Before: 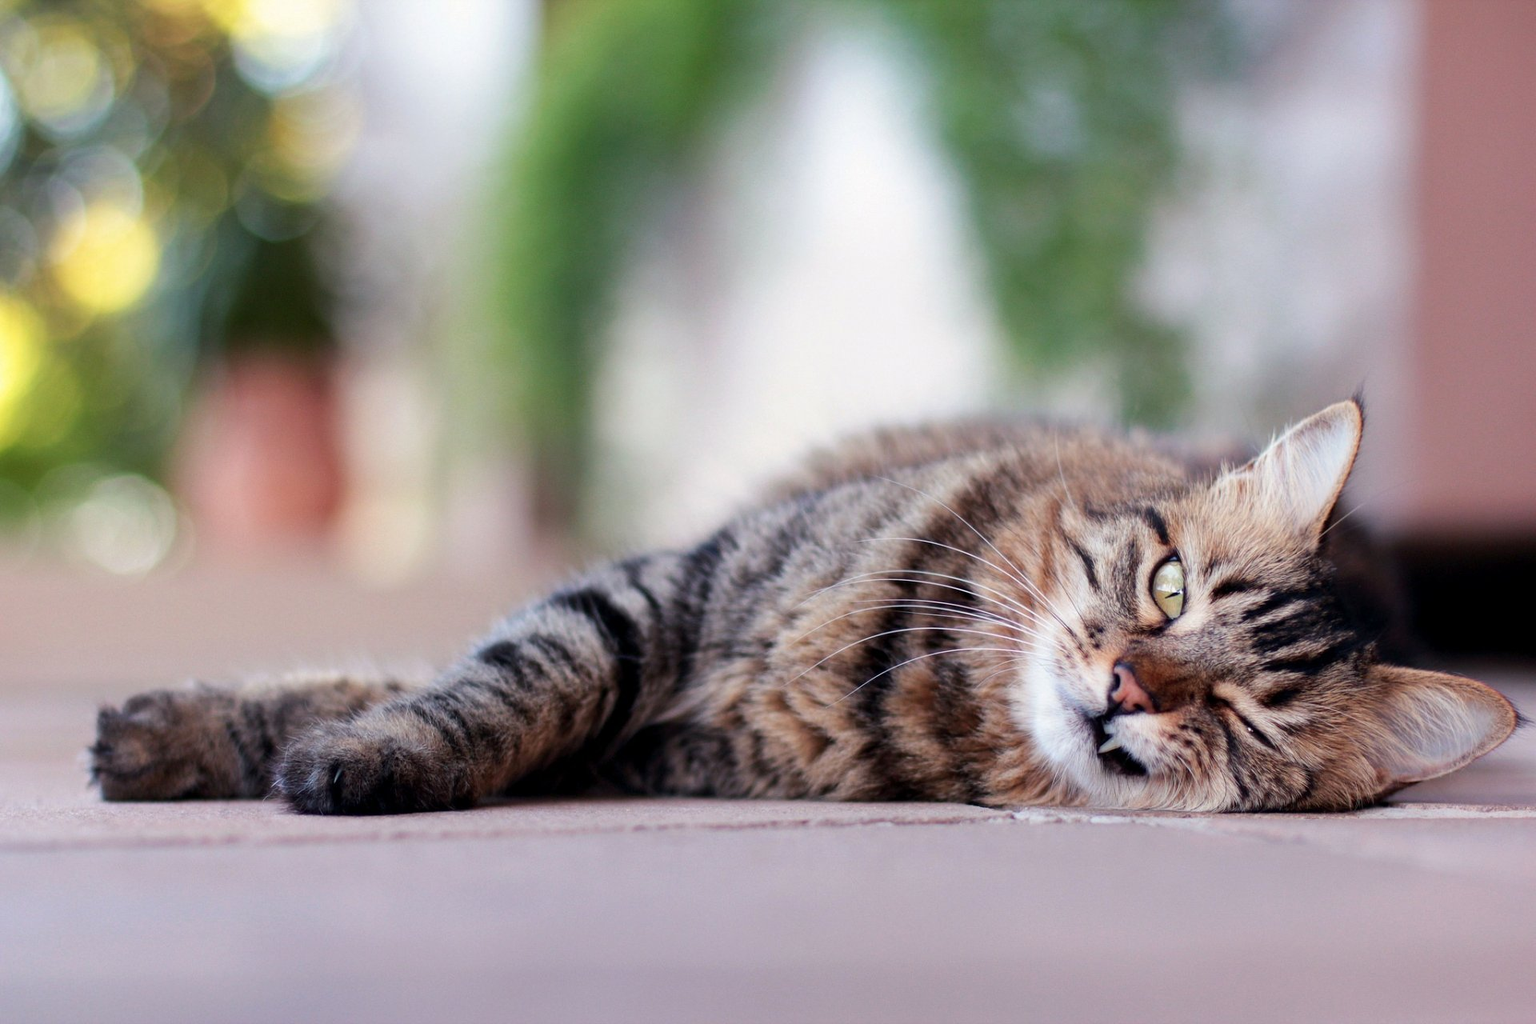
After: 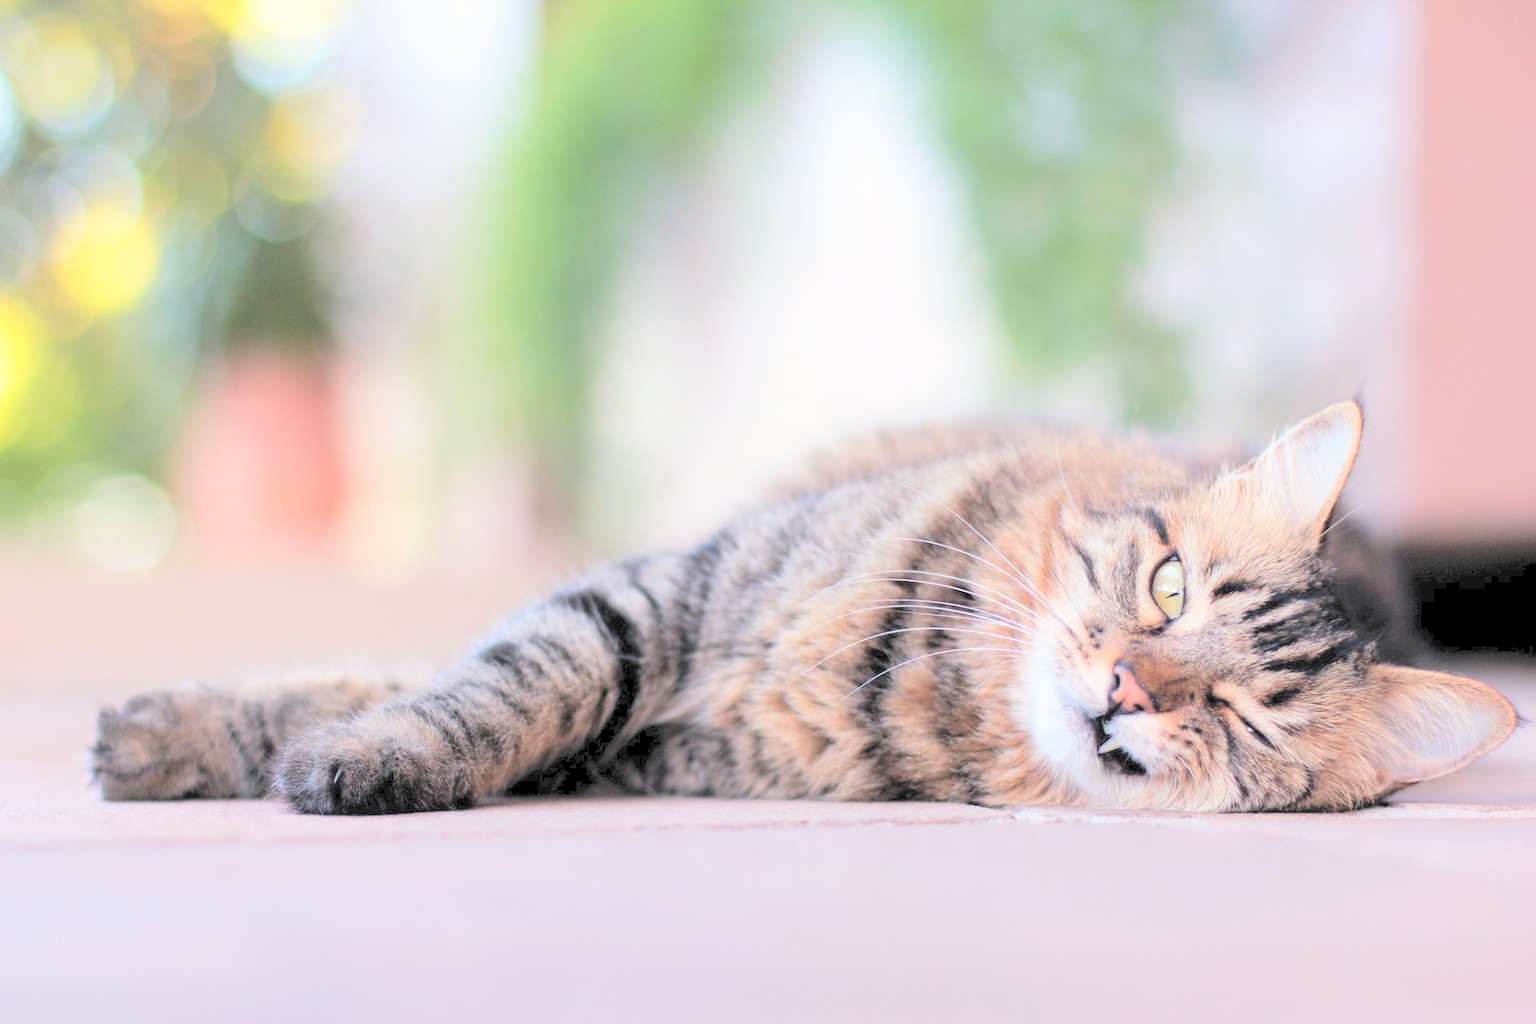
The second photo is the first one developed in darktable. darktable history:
contrast brightness saturation: brightness 1
